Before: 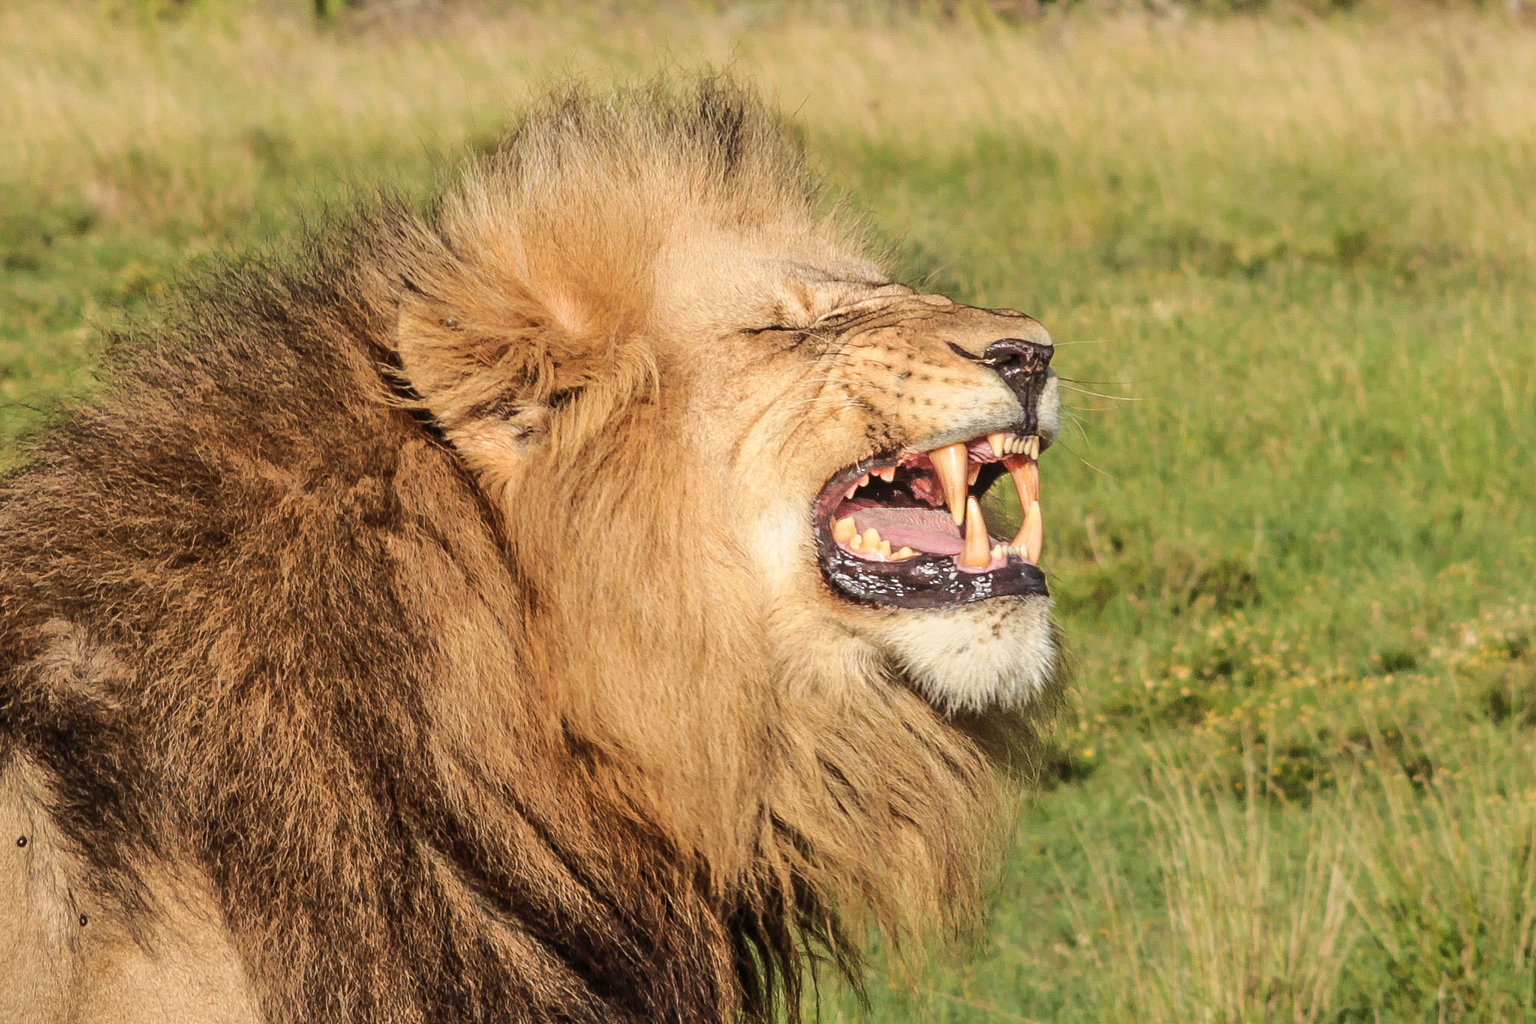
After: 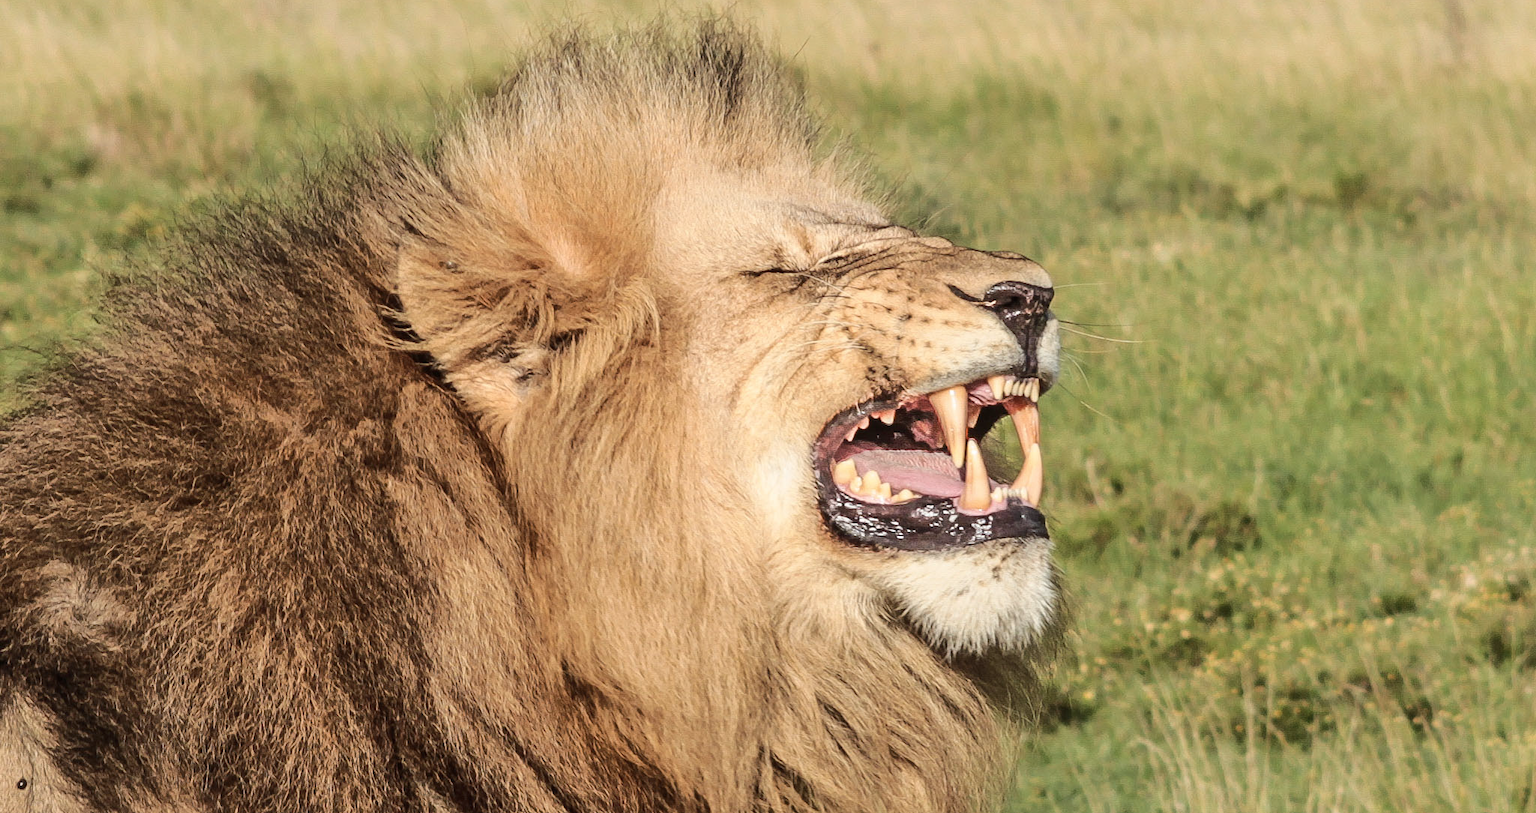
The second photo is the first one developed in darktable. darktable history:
color correction: highlights b* 0.015
crop and rotate: top 5.655%, bottom 14.88%
contrast brightness saturation: contrast 0.106, saturation -0.169
sharpen: radius 2.865, amount 0.854, threshold 47.122
